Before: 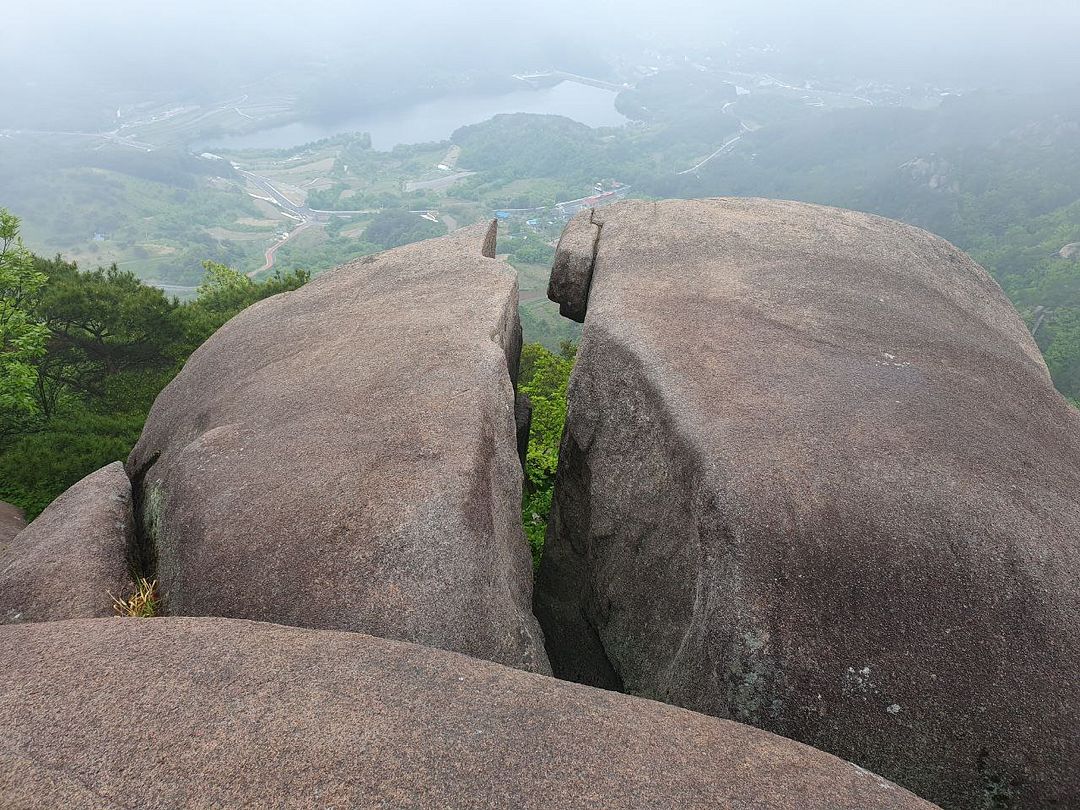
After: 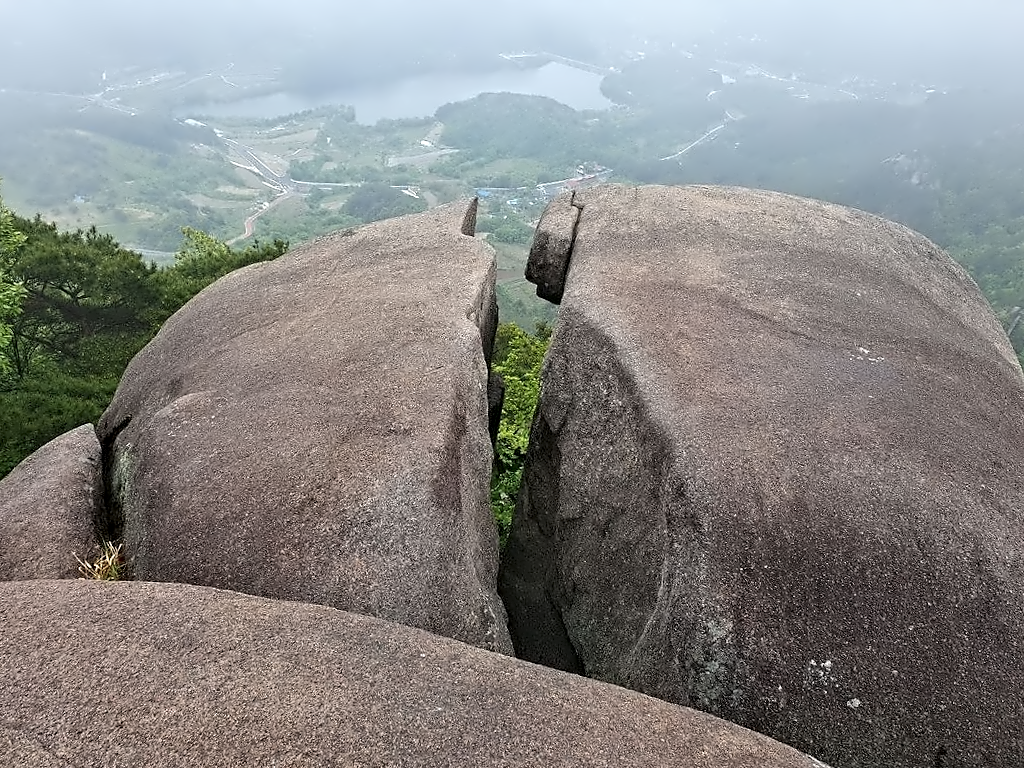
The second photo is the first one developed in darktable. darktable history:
contrast equalizer: octaves 7, y [[0.5, 0.542, 0.583, 0.625, 0.667, 0.708], [0.5 ×6], [0.5 ×6], [0, 0.033, 0.067, 0.1, 0.133, 0.167], [0, 0.05, 0.1, 0.15, 0.2, 0.25]]
crop and rotate: angle -2.38°
